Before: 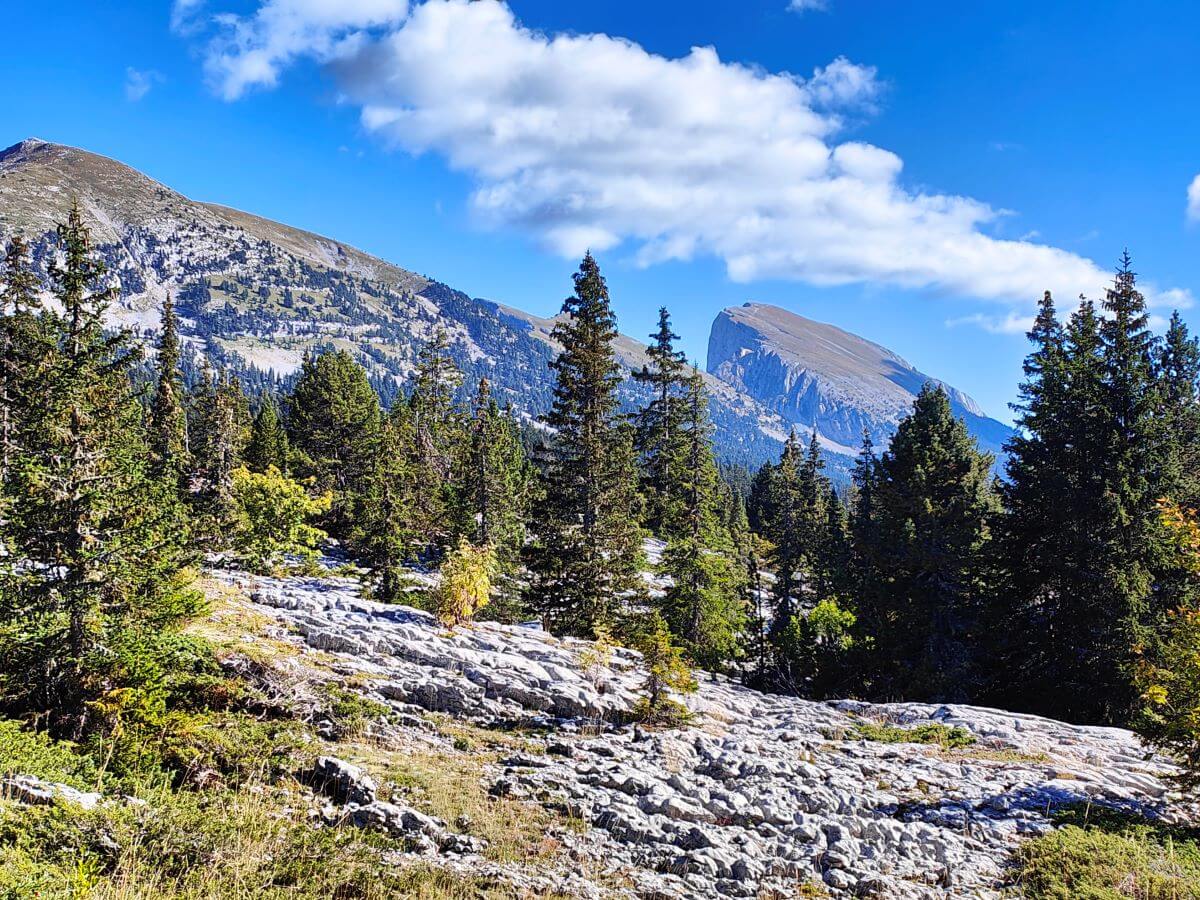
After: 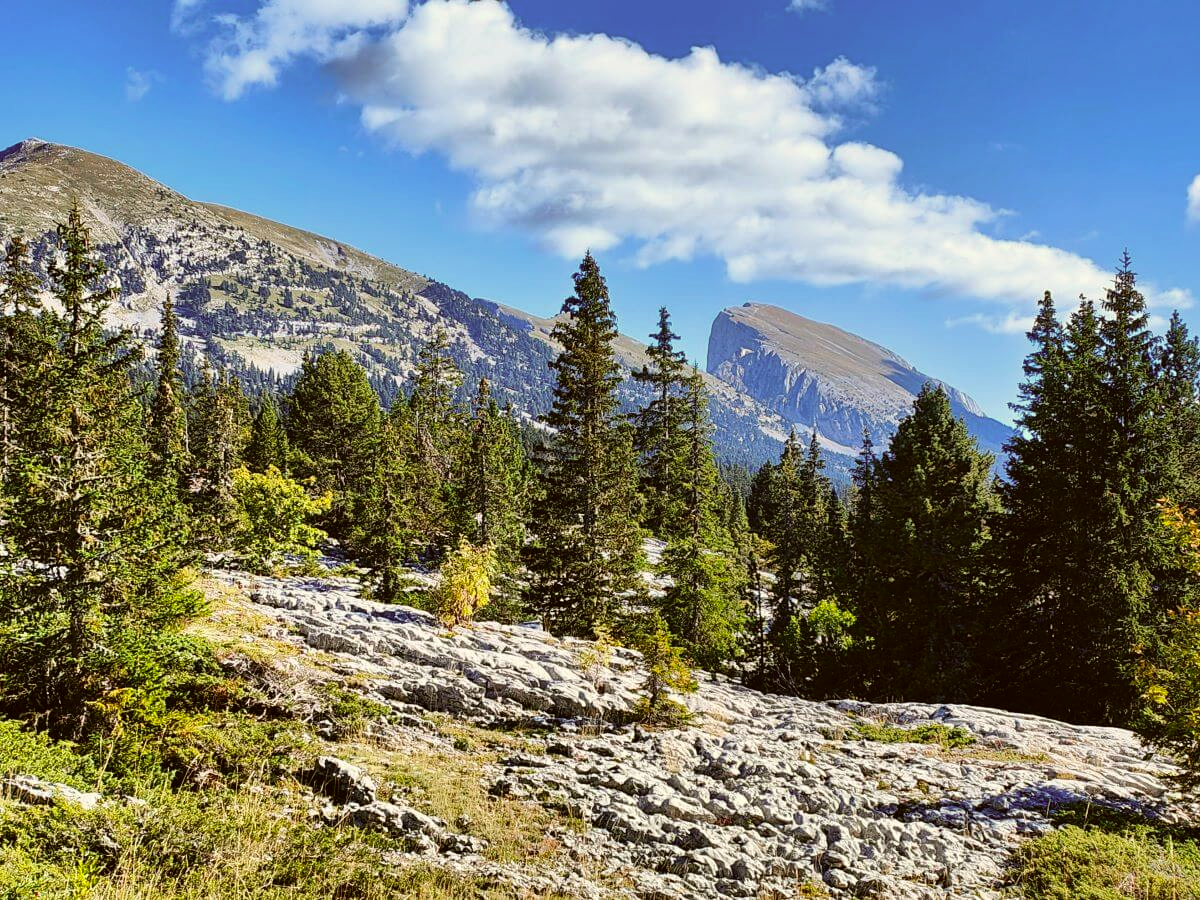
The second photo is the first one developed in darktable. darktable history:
color correction: highlights a* -1.43, highlights b* 10.12, shadows a* 0.395, shadows b* 19.35
